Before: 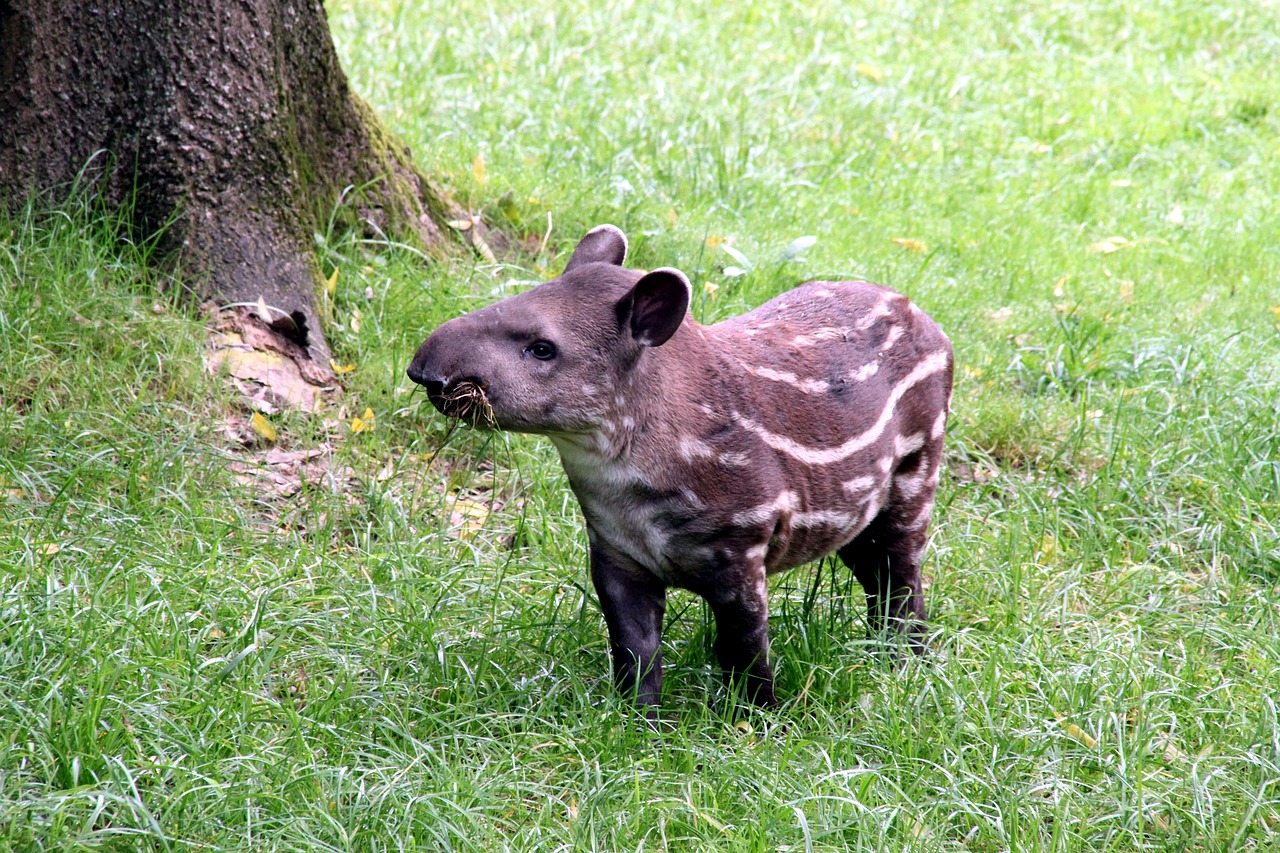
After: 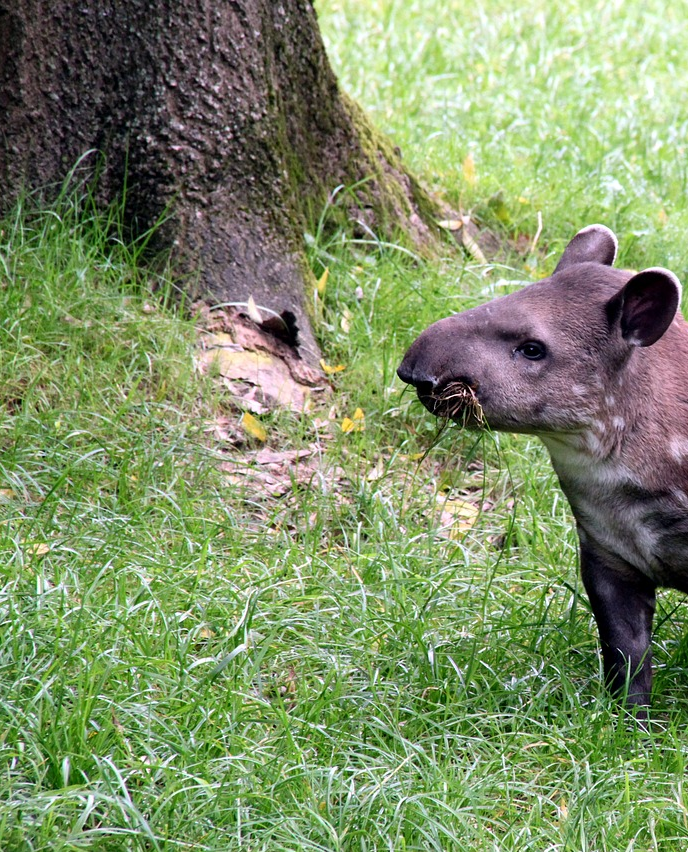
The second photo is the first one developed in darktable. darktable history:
crop: left 0.8%, right 45.4%, bottom 0.087%
